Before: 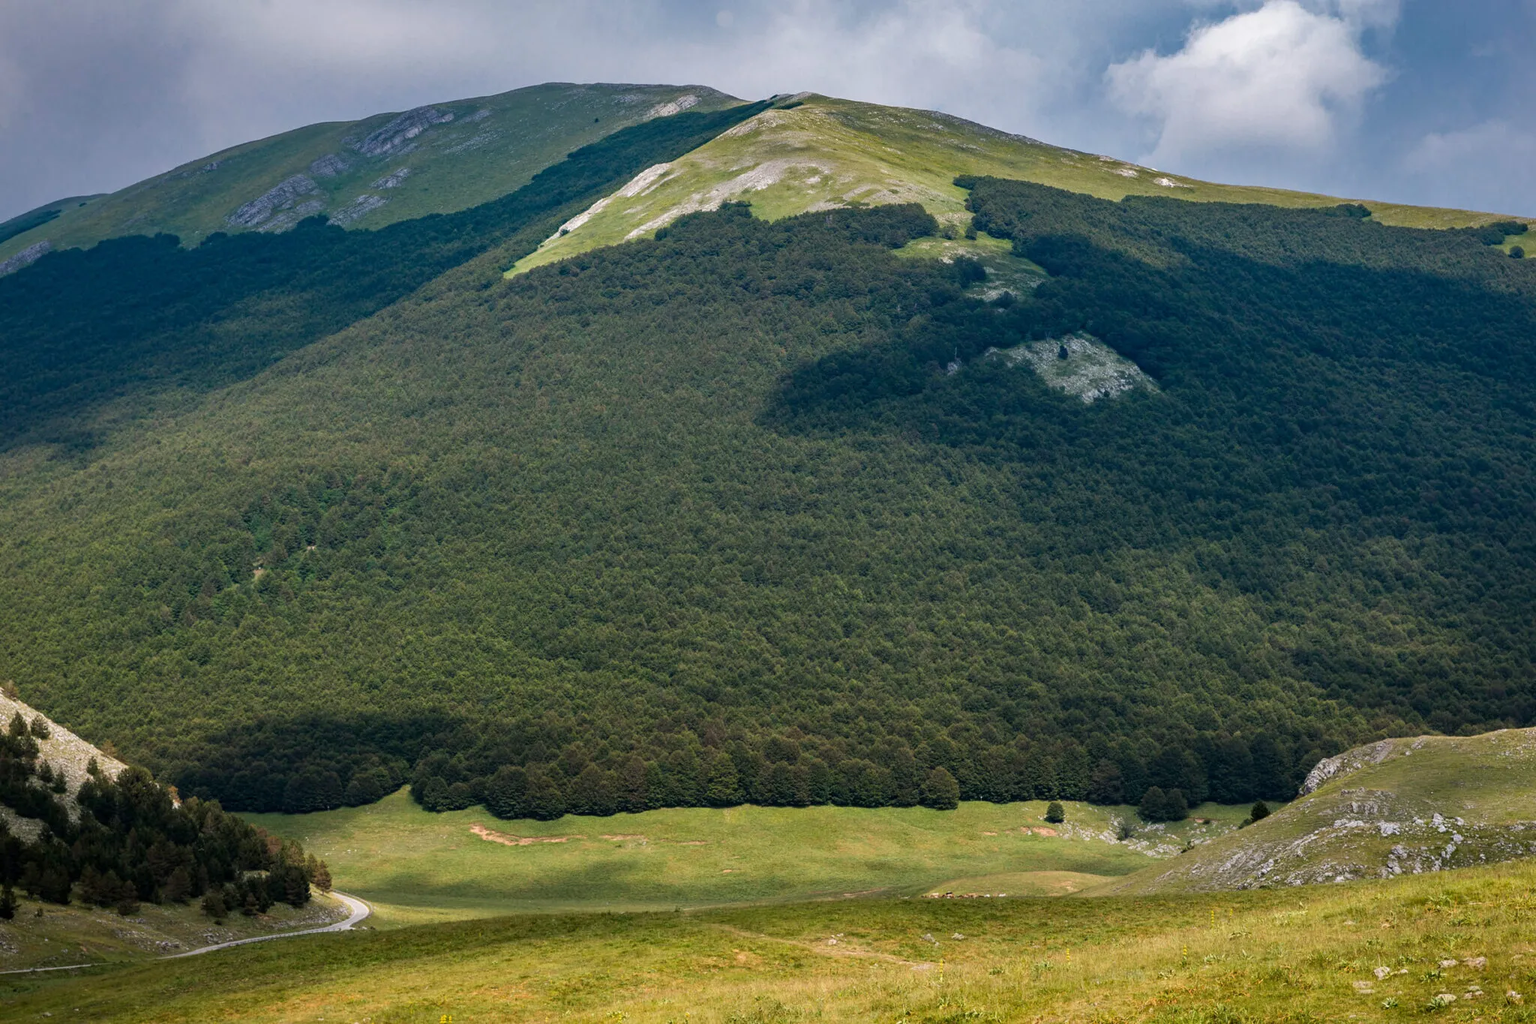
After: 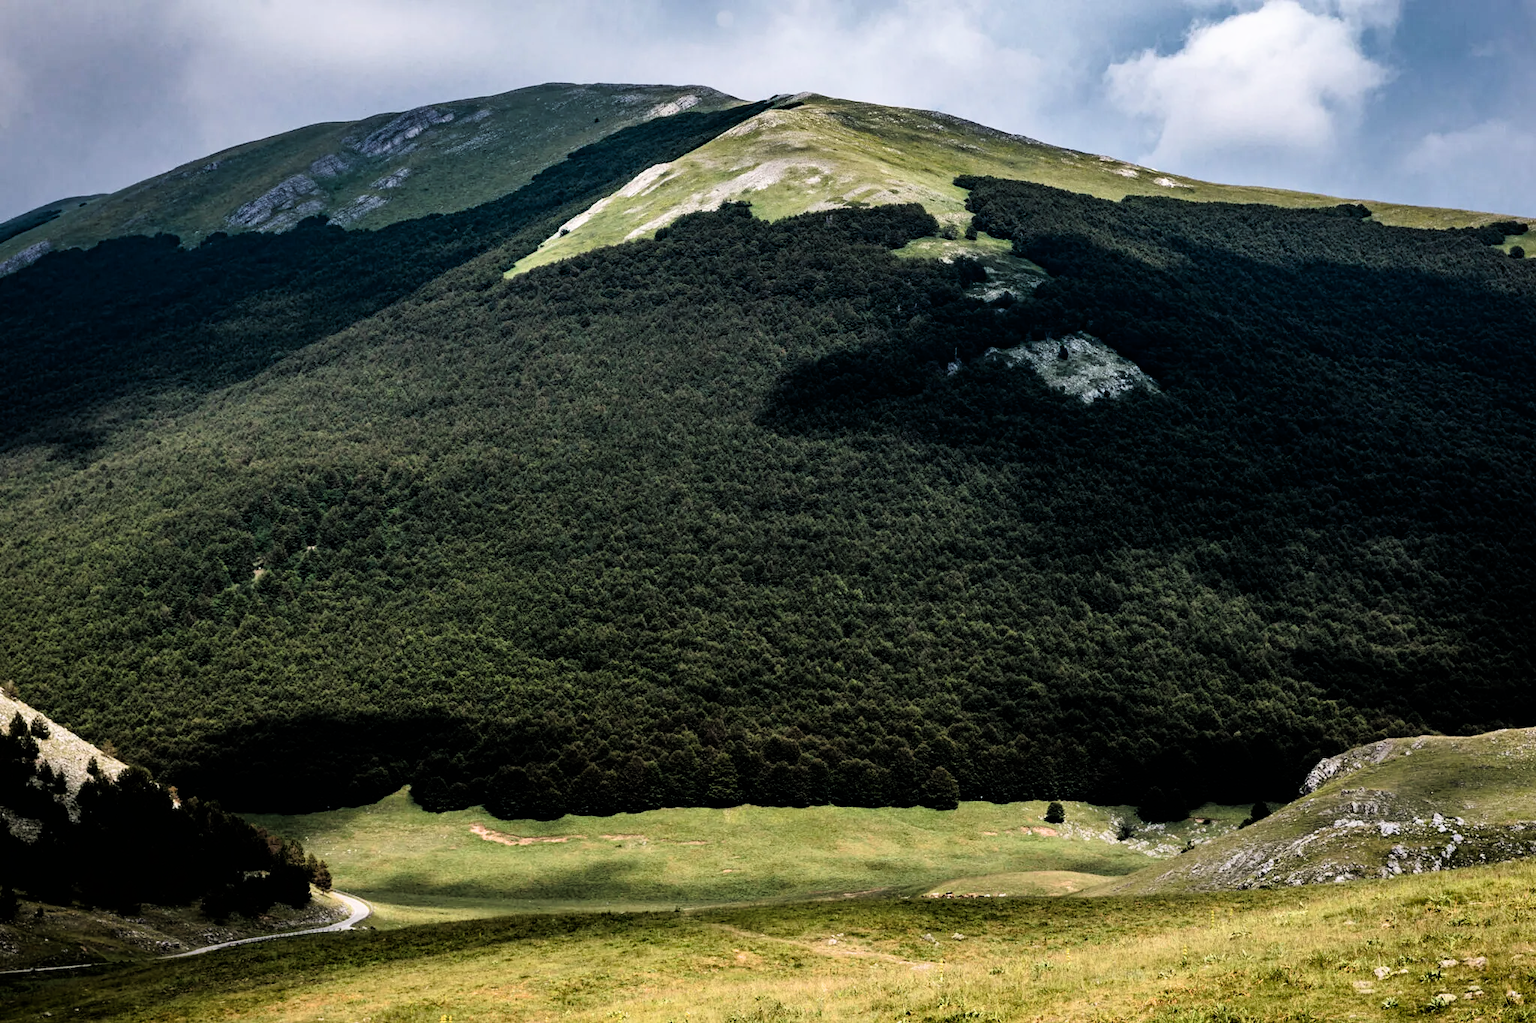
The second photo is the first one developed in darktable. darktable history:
filmic rgb: black relative exposure -3.76 EV, white relative exposure 2.41 EV, dynamic range scaling -49.95%, hardness 3.43, latitude 29.17%, contrast 1.797
tone equalizer: on, module defaults
